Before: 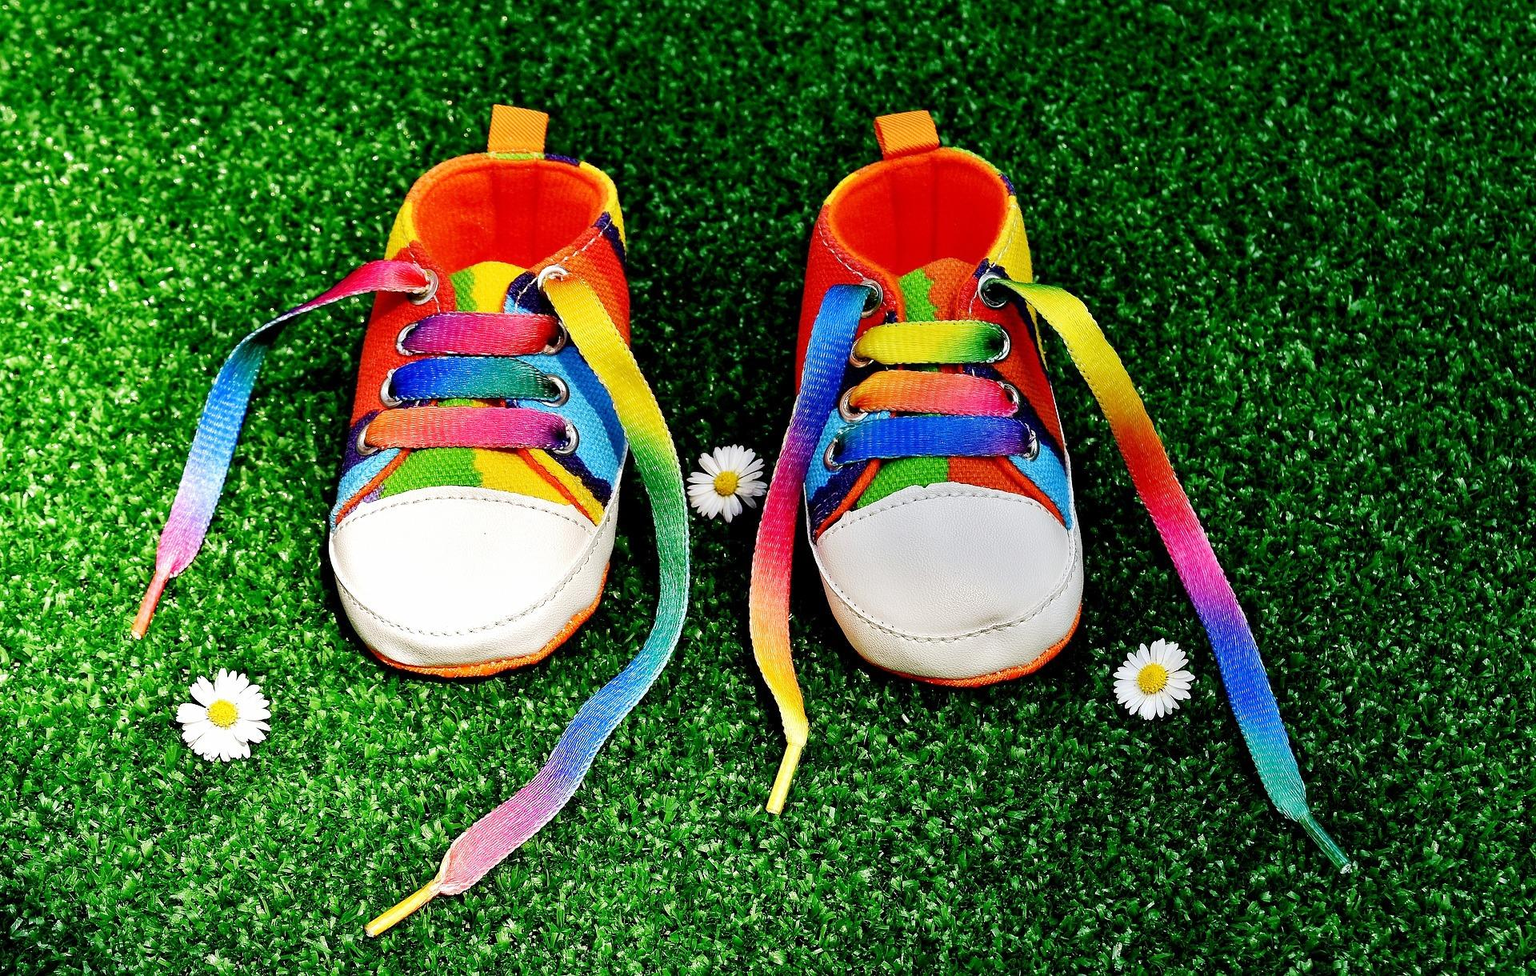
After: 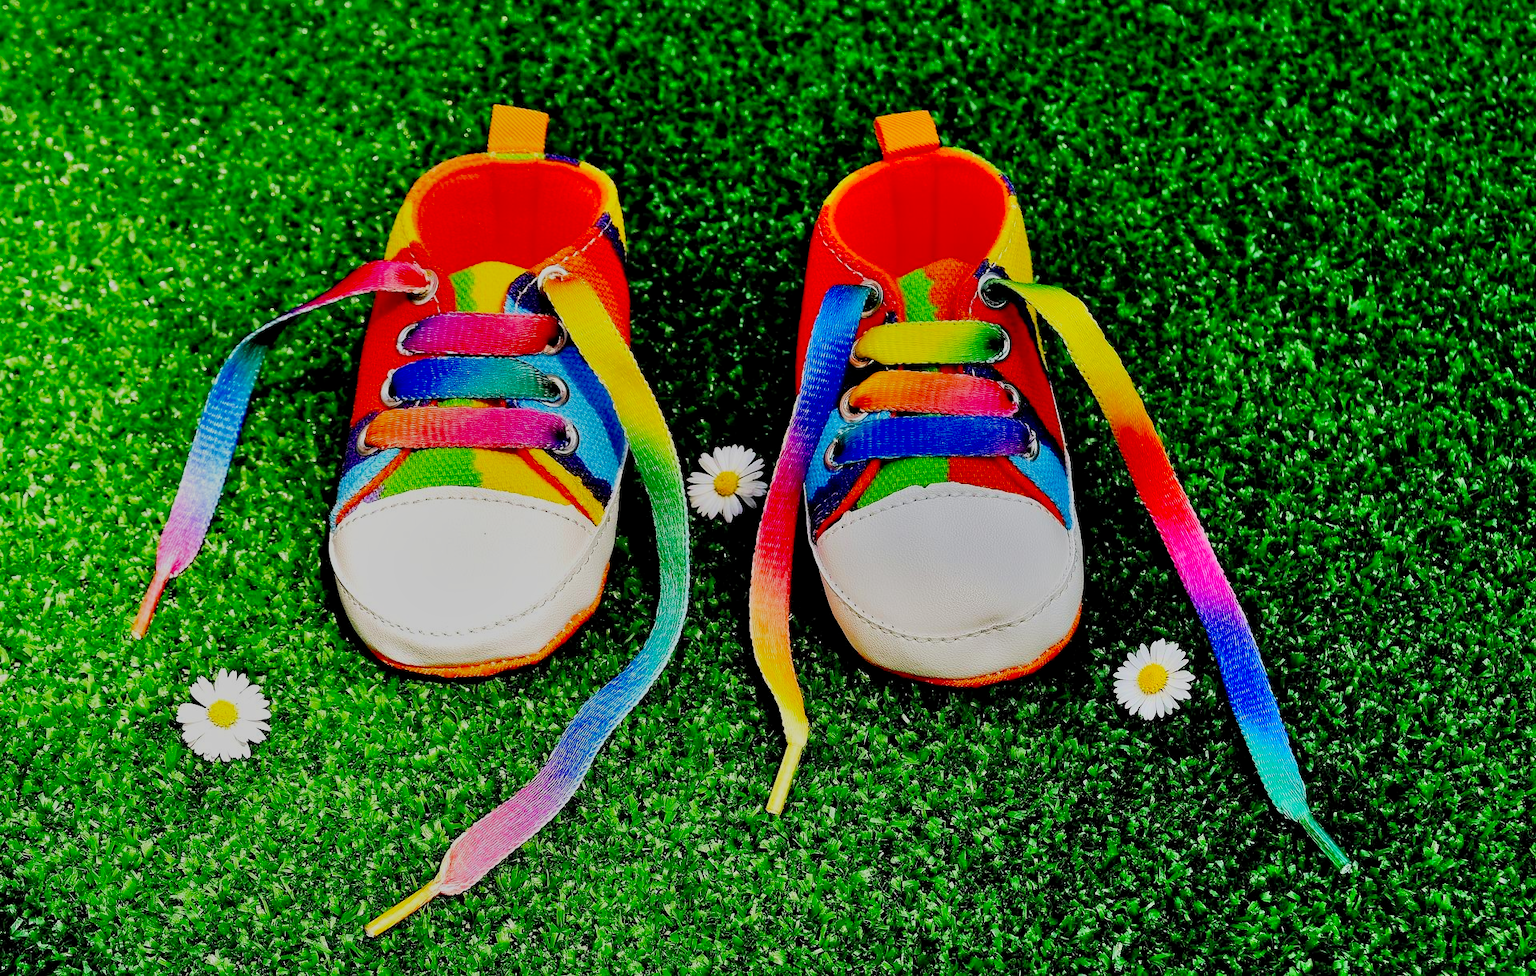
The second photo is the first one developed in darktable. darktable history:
shadows and highlights: soften with gaussian
filmic rgb: black relative exposure -8.79 EV, white relative exposure 4.98 EV, threshold 6 EV, target black luminance 0%, hardness 3.77, latitude 66.34%, contrast 0.822, highlights saturation mix 10%, shadows ↔ highlights balance 20%, add noise in highlights 0.1, color science v4 (2020), iterations of high-quality reconstruction 0, type of noise poissonian, enable highlight reconstruction true
